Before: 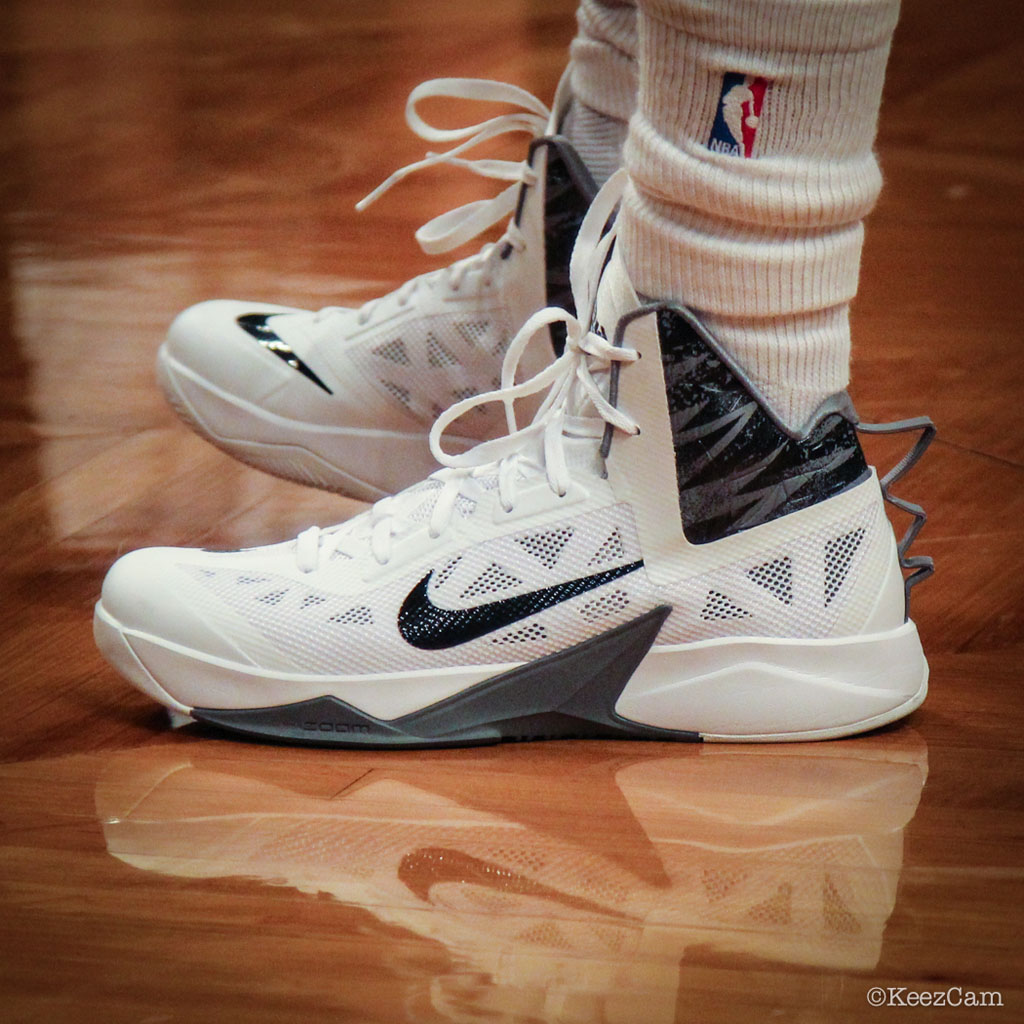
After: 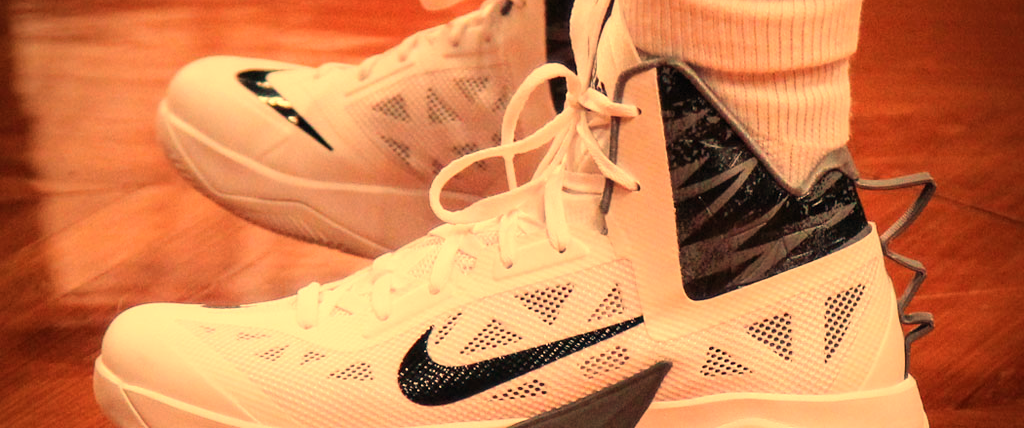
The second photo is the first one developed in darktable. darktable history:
exposure: compensate highlight preservation false
crop and rotate: top 23.84%, bottom 34.294%
white balance: red 1.467, blue 0.684
